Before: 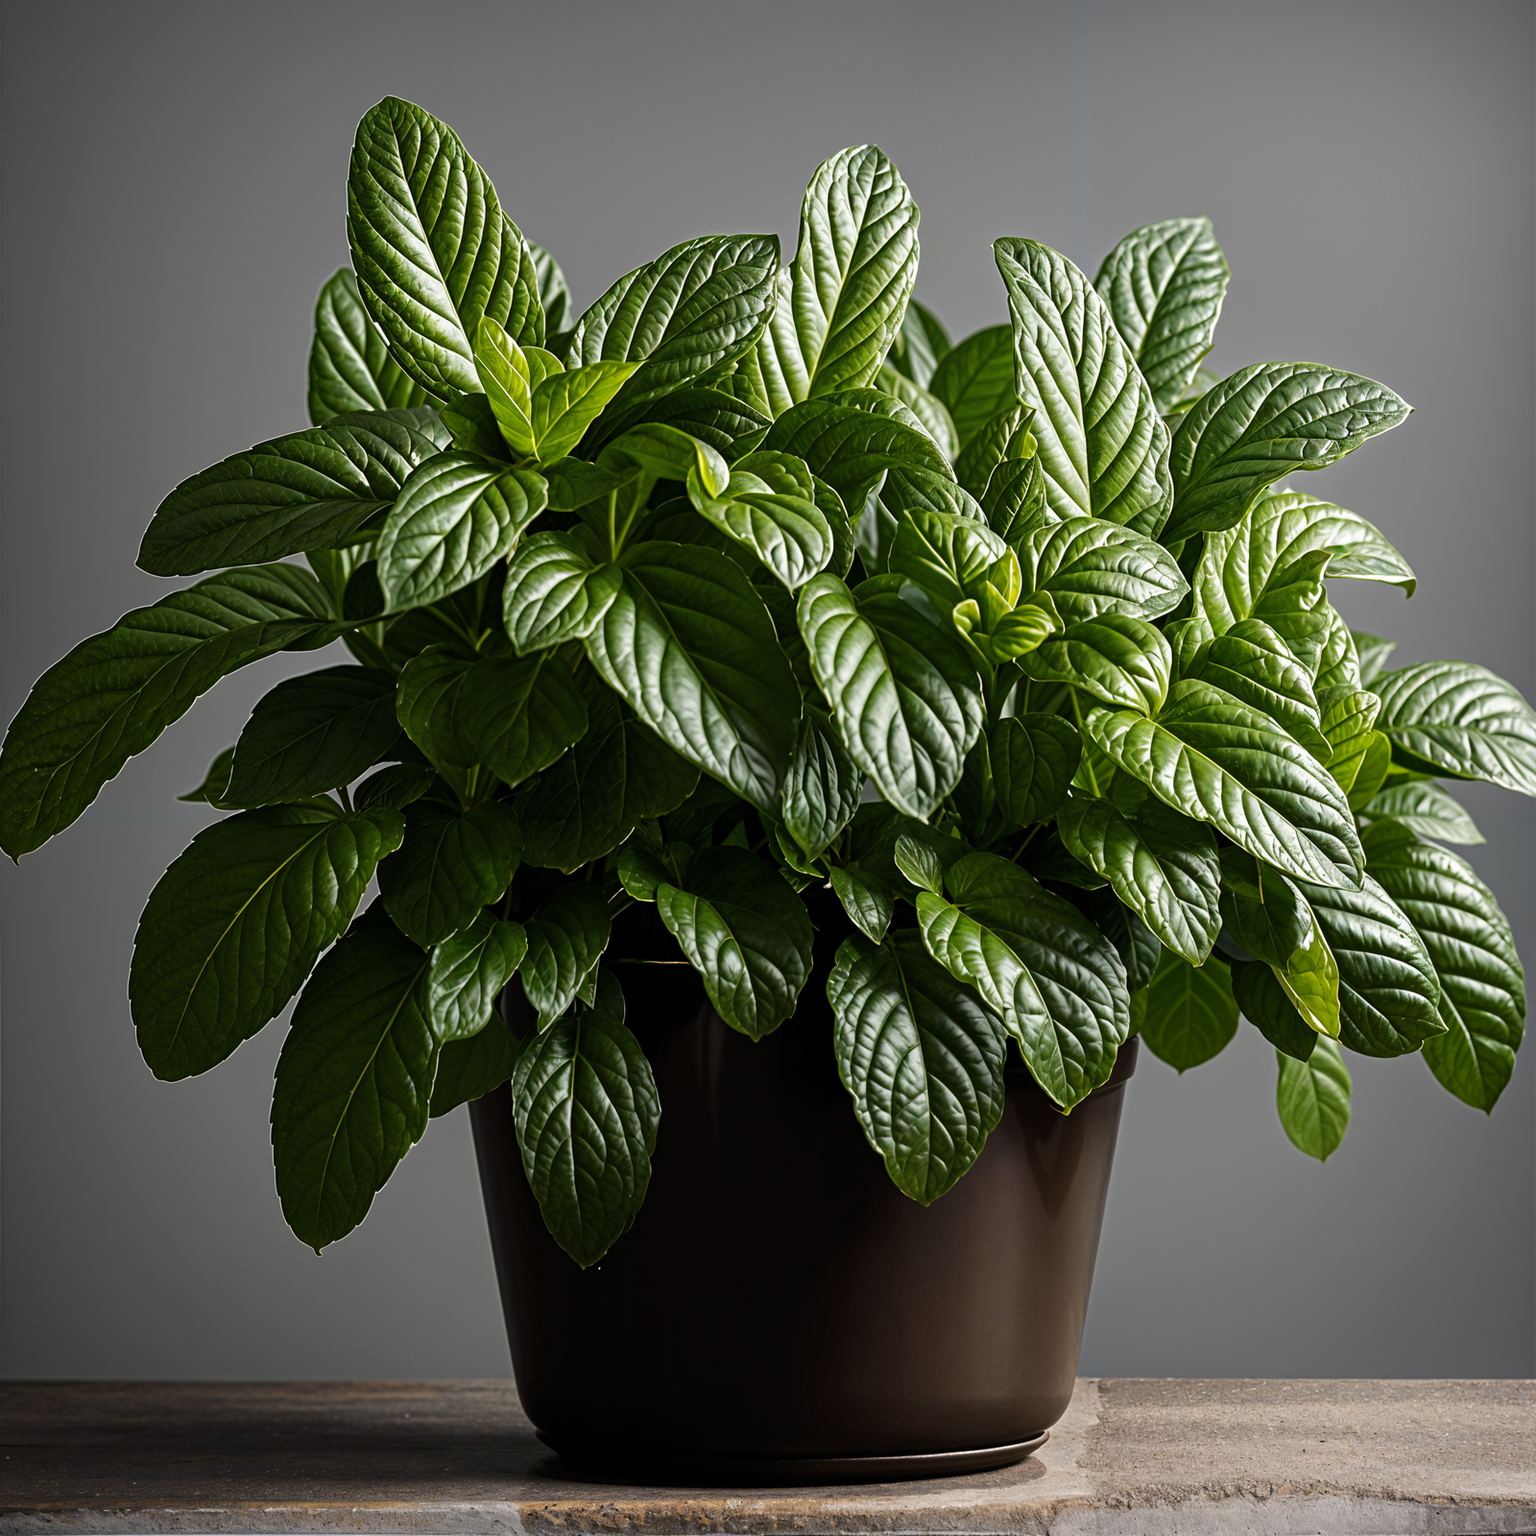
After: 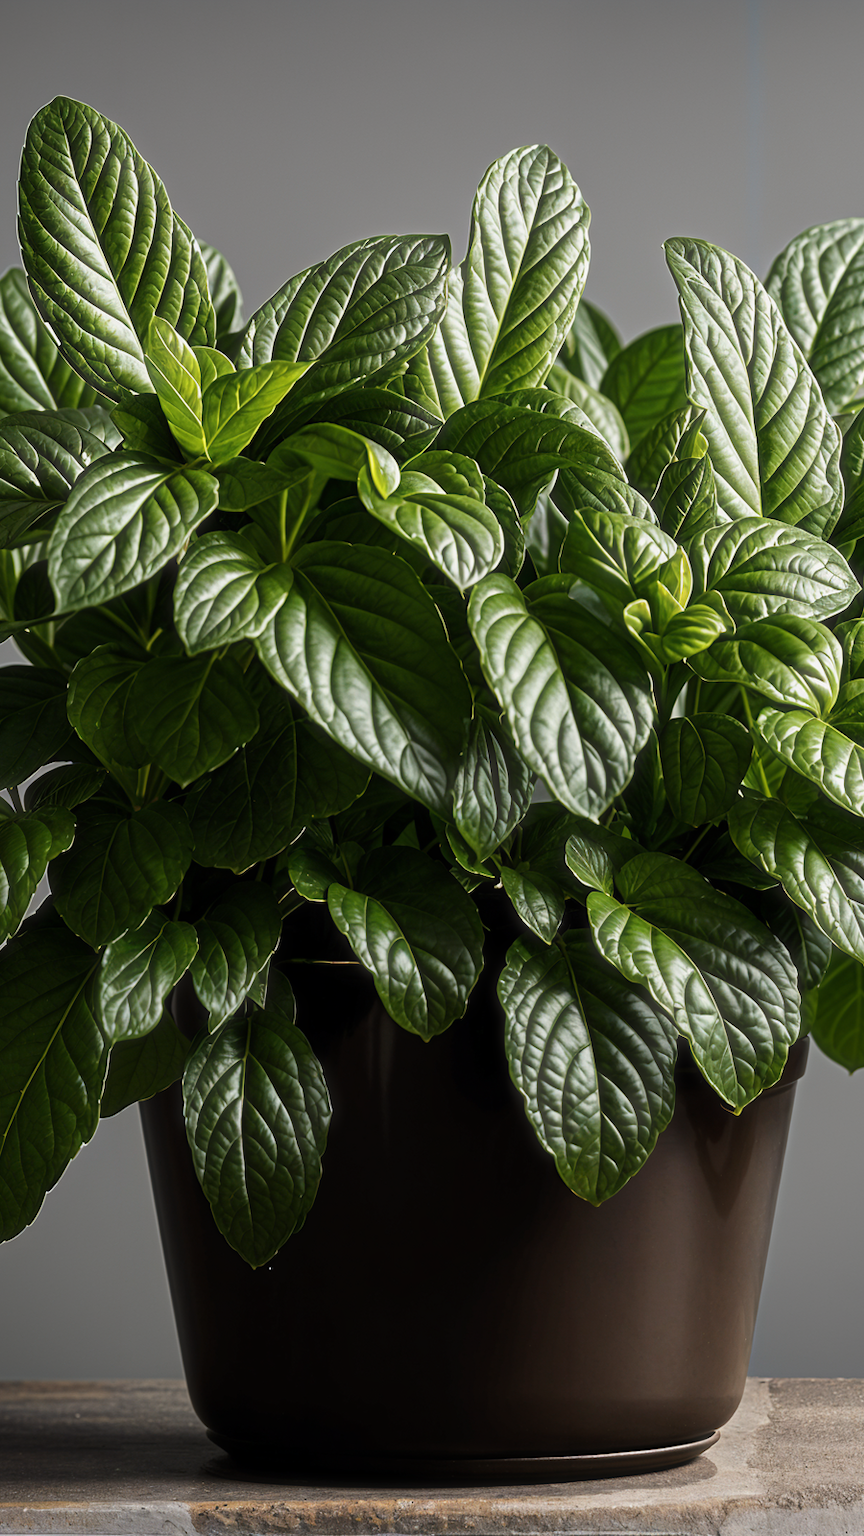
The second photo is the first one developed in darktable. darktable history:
crop: left 21.496%, right 22.254%
haze removal: strength -0.1, adaptive false
